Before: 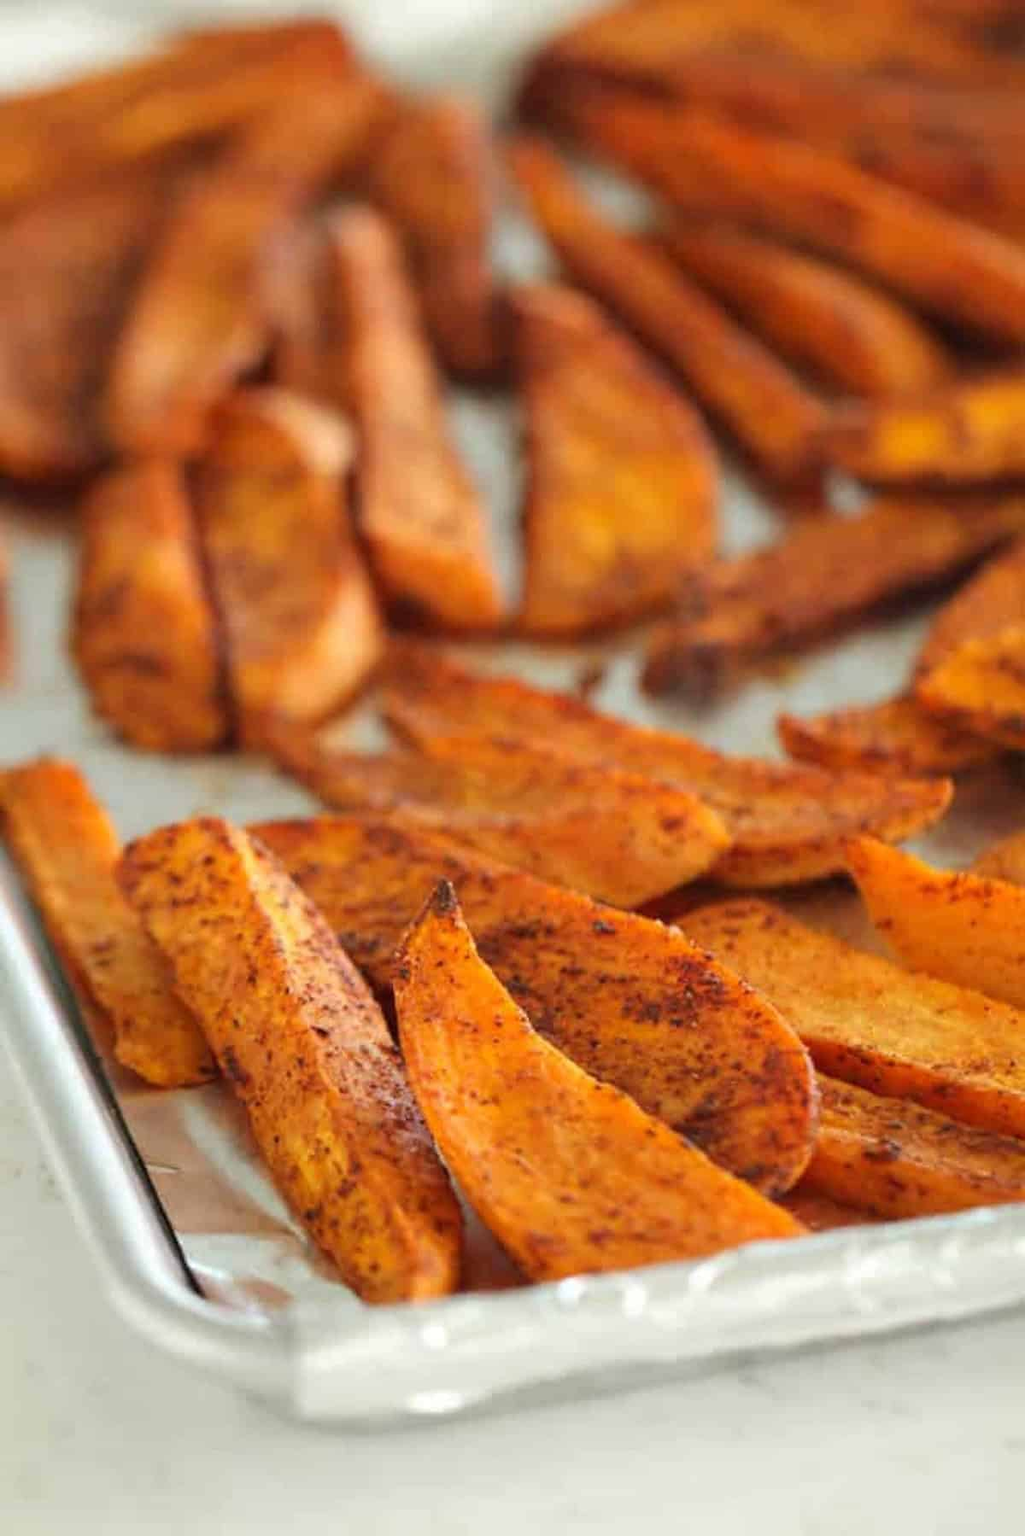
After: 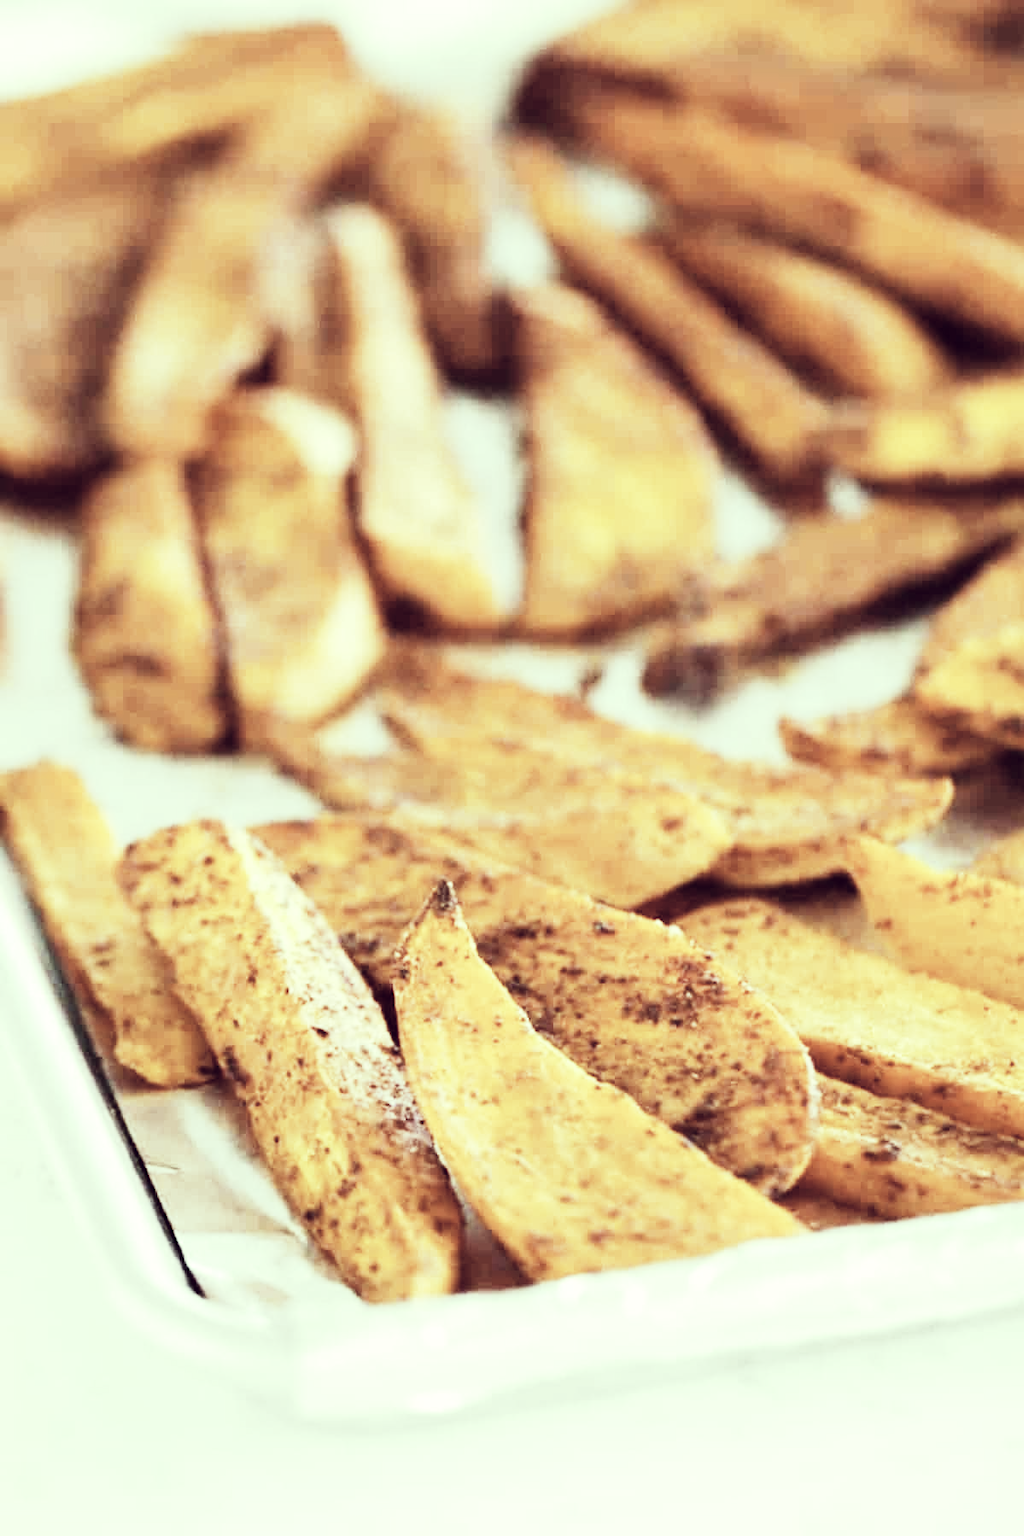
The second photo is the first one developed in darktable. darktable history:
base curve: curves: ch0 [(0, 0) (0, 0.001) (0.001, 0.001) (0.004, 0.002) (0.007, 0.004) (0.015, 0.013) (0.033, 0.045) (0.052, 0.096) (0.075, 0.17) (0.099, 0.241) (0.163, 0.42) (0.219, 0.55) (0.259, 0.616) (0.327, 0.722) (0.365, 0.765) (0.522, 0.873) (0.547, 0.881) (0.689, 0.919) (0.826, 0.952) (1, 1)], preserve colors none
tone equalizer: -8 EV -0.75 EV, -7 EV -0.7 EV, -6 EV -0.6 EV, -5 EV -0.4 EV, -3 EV 0.4 EV, -2 EV 0.6 EV, -1 EV 0.7 EV, +0 EV 0.75 EV, edges refinement/feathering 500, mask exposure compensation -1.57 EV, preserve details no
color correction: highlights a* -20.17, highlights b* 20.27, shadows a* 20.03, shadows b* -20.46, saturation 0.43
